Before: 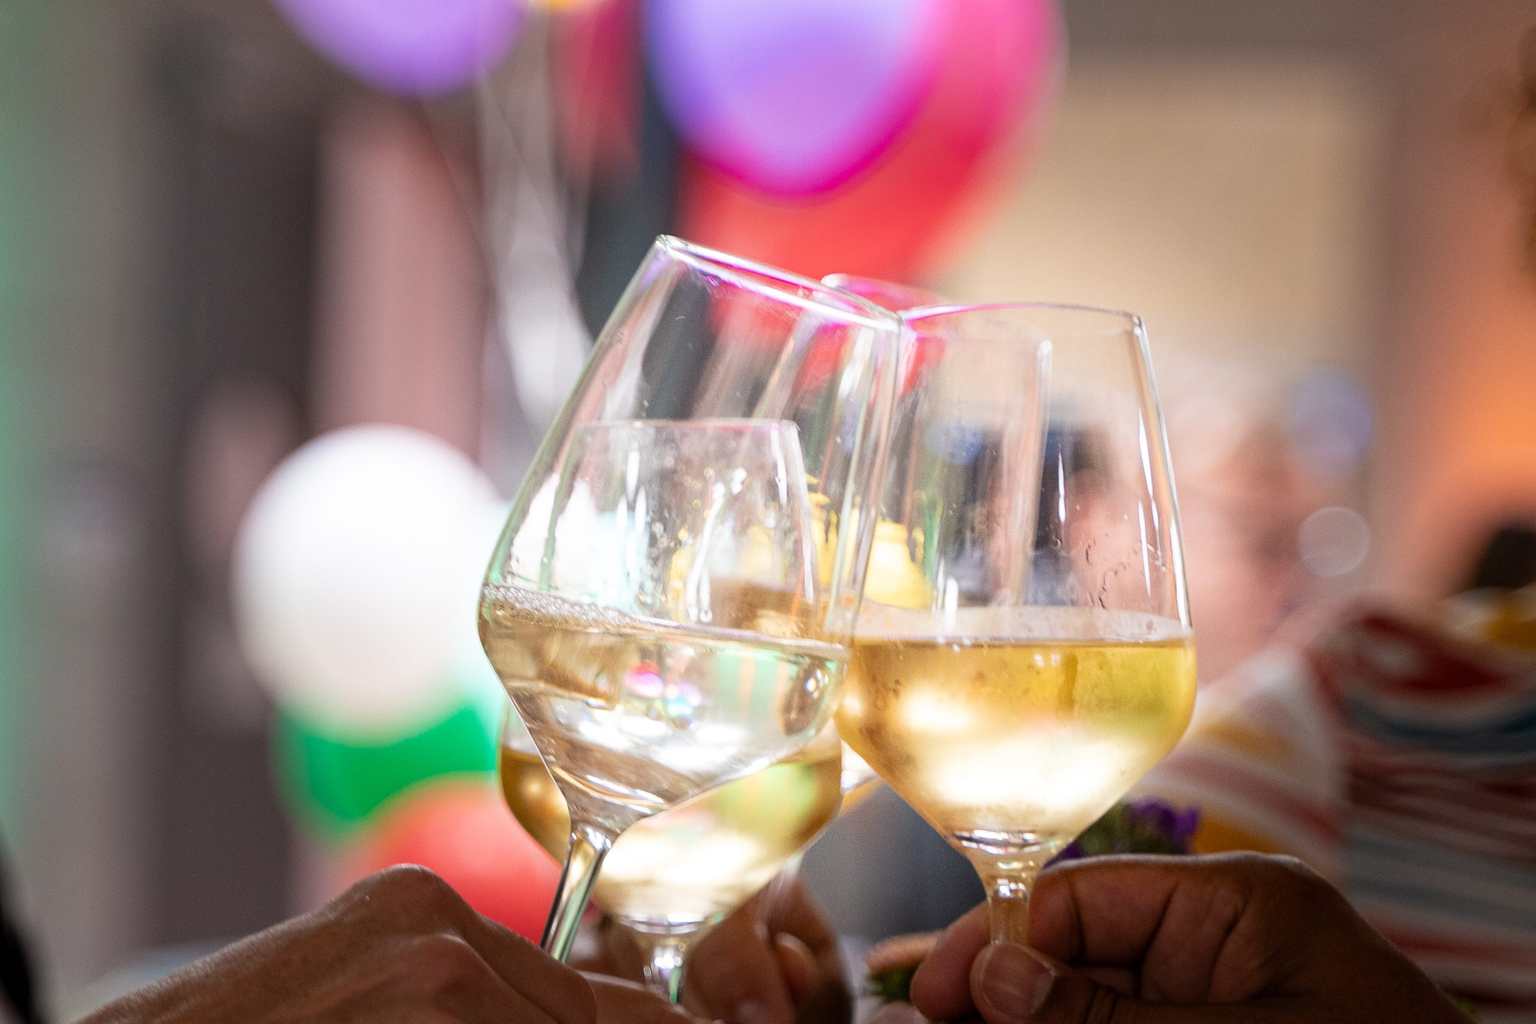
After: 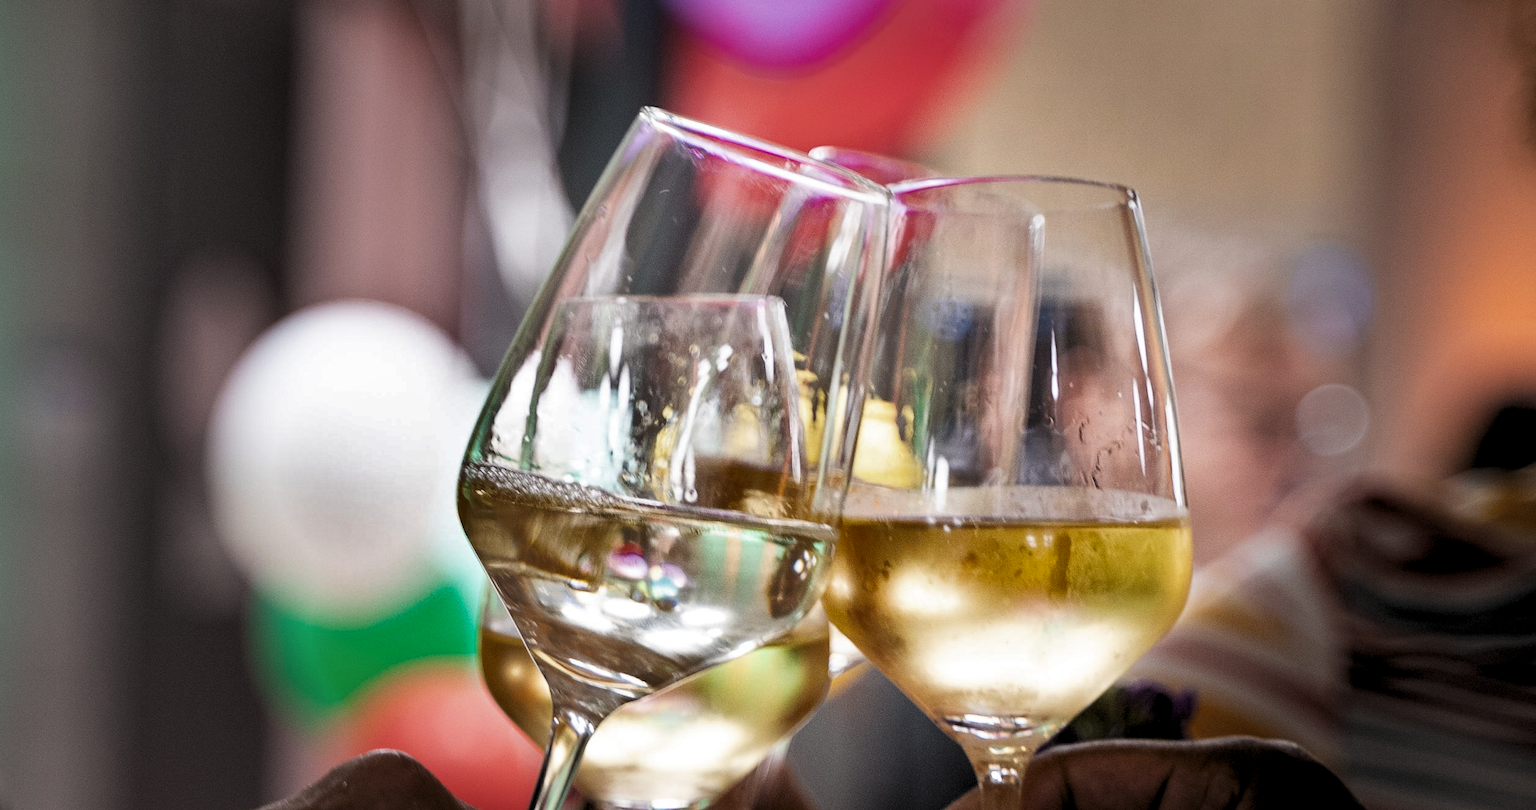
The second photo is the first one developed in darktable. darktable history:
shadows and highlights: shadows 24.25, highlights -78.8, soften with gaussian
crop and rotate: left 1.962%, top 12.857%, right 0.165%, bottom 9.62%
levels: levels [0.116, 0.574, 1]
